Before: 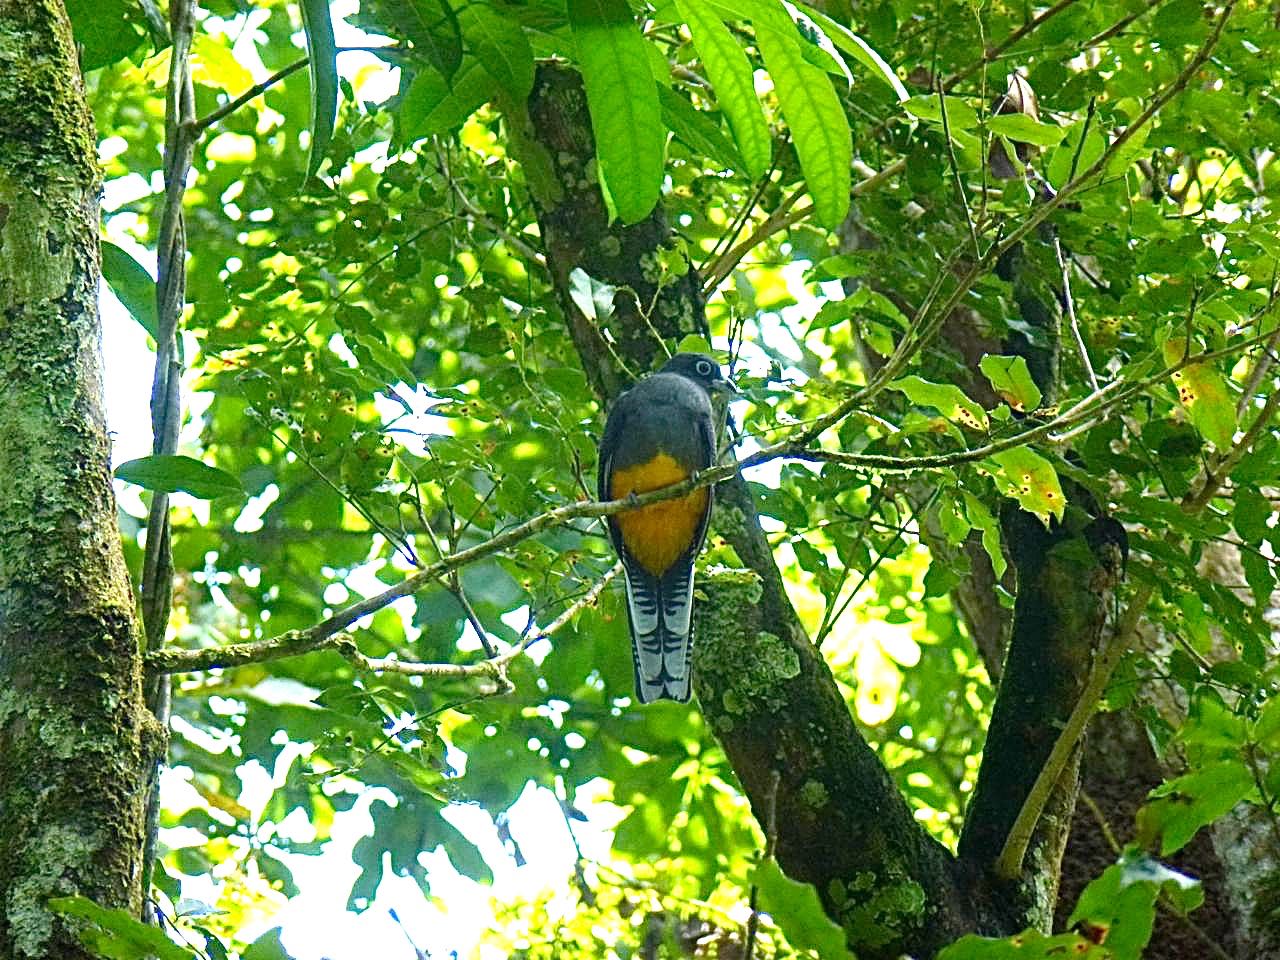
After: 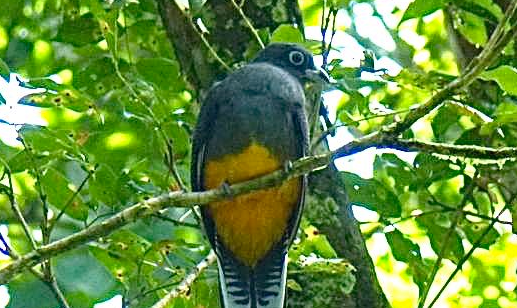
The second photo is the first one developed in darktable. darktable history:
haze removal: compatibility mode true, adaptive false
crop: left 31.87%, top 32.336%, right 27.662%, bottom 35.482%
